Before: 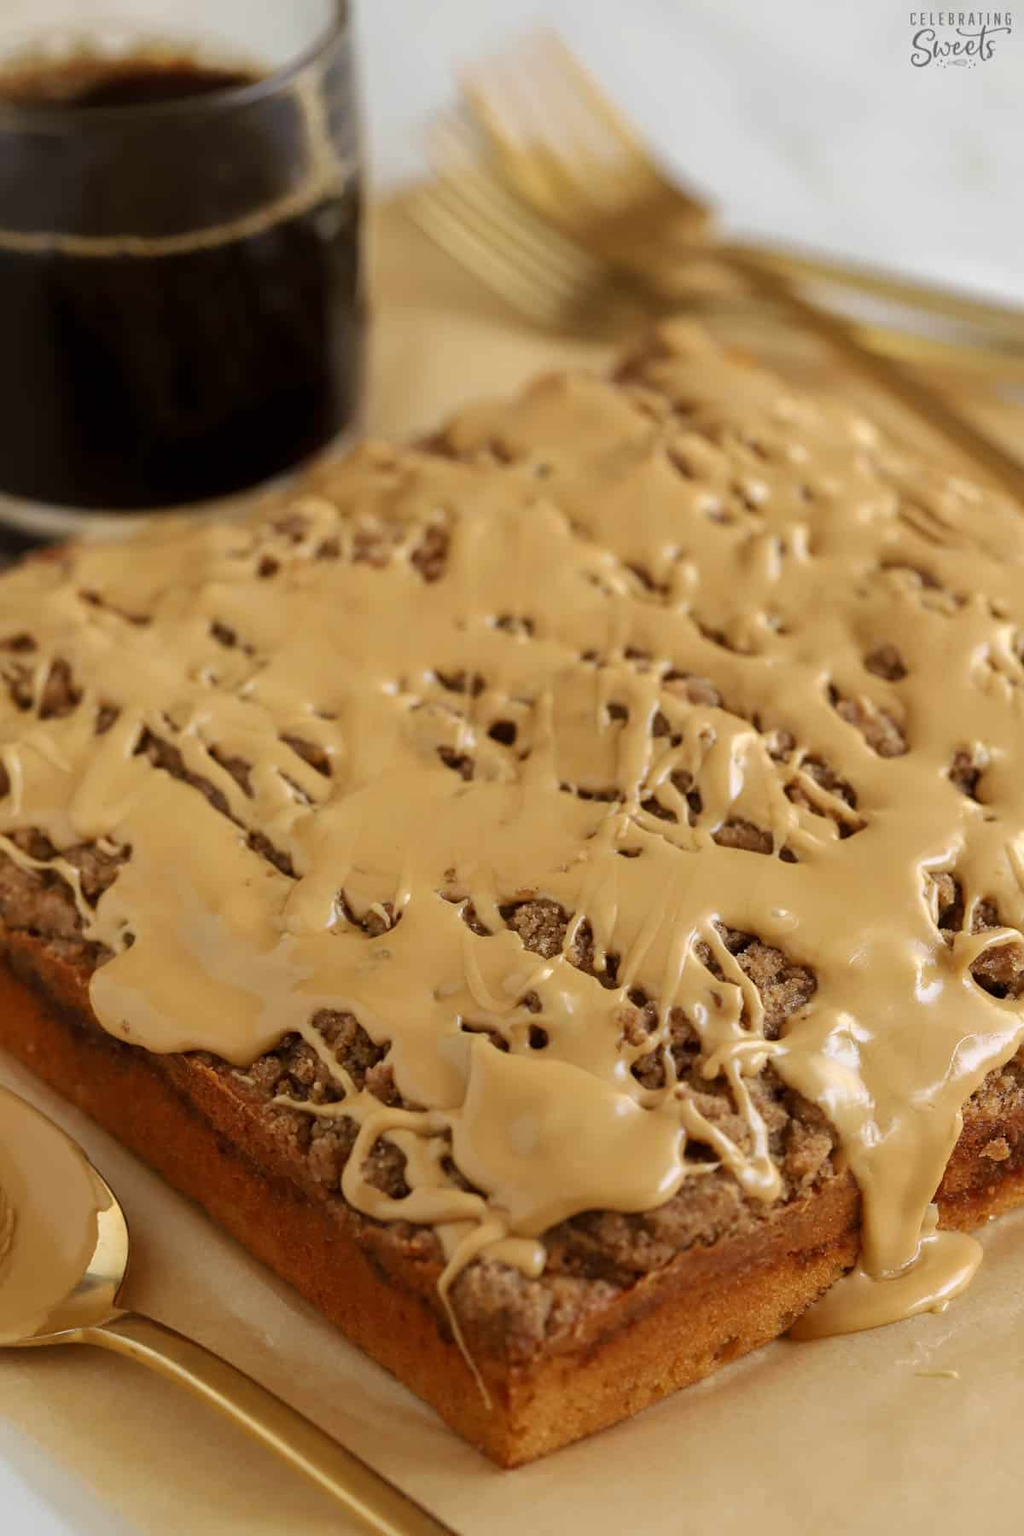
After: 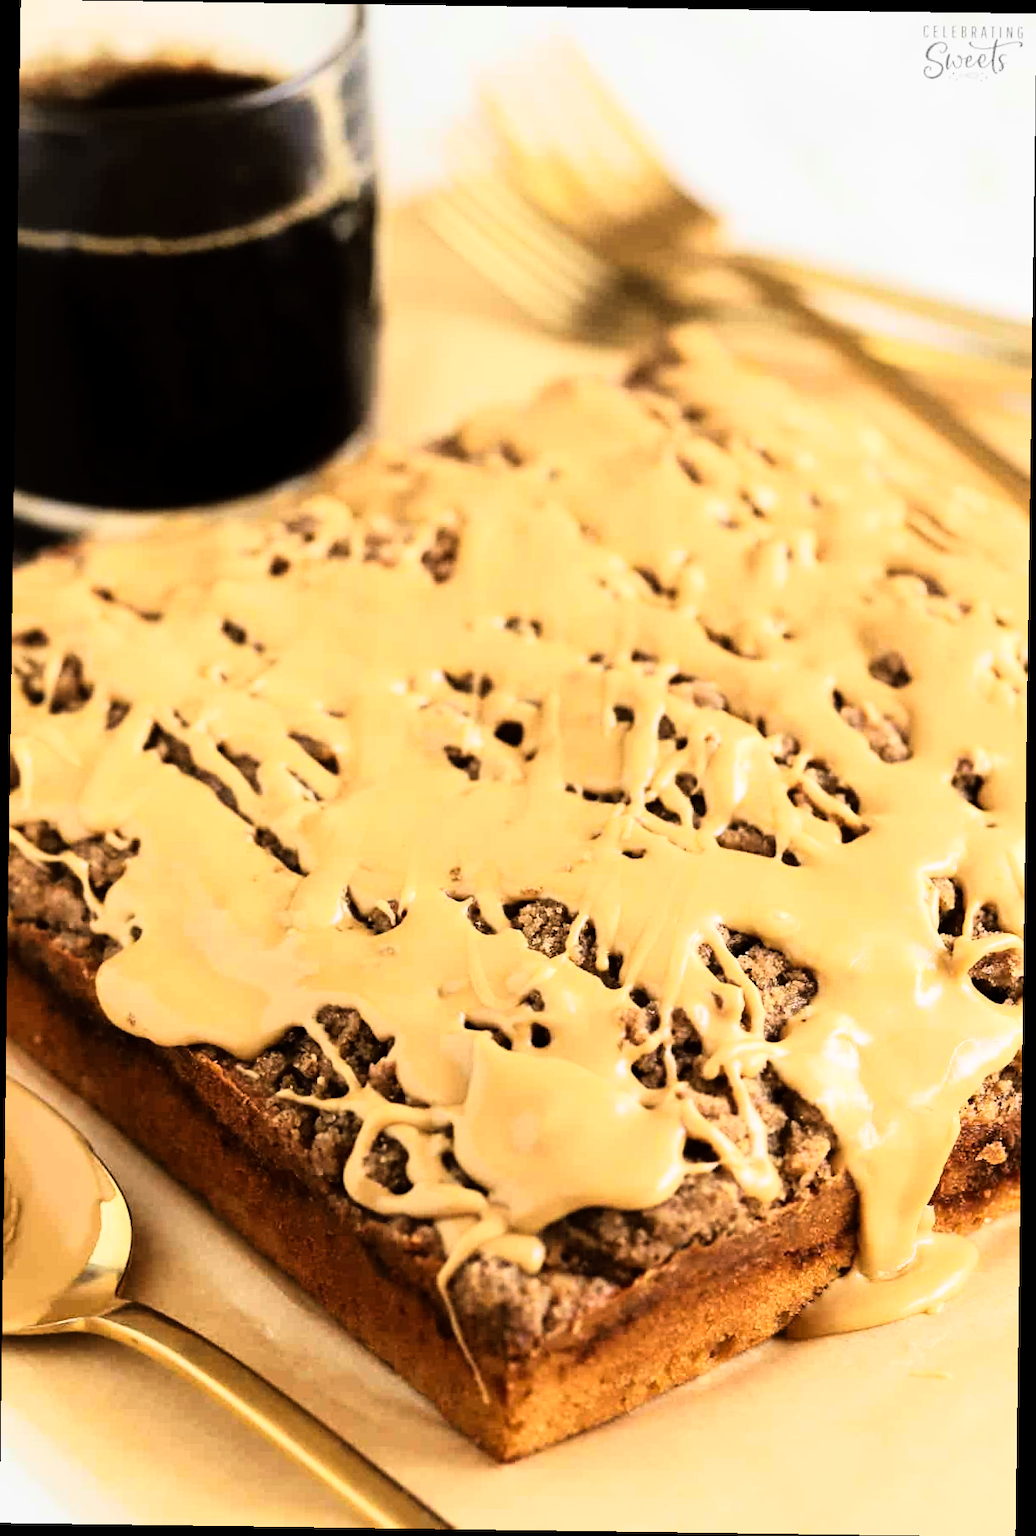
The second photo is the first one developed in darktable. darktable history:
rgb curve: curves: ch0 [(0, 0) (0.21, 0.15) (0.24, 0.21) (0.5, 0.75) (0.75, 0.96) (0.89, 0.99) (1, 1)]; ch1 [(0, 0.02) (0.21, 0.13) (0.25, 0.2) (0.5, 0.67) (0.75, 0.9) (0.89, 0.97) (1, 1)]; ch2 [(0, 0.02) (0.21, 0.13) (0.25, 0.2) (0.5, 0.67) (0.75, 0.9) (0.89, 0.97) (1, 1)], compensate middle gray true
exposure: exposure -0.05 EV
rotate and perspective: rotation 0.8°, automatic cropping off
